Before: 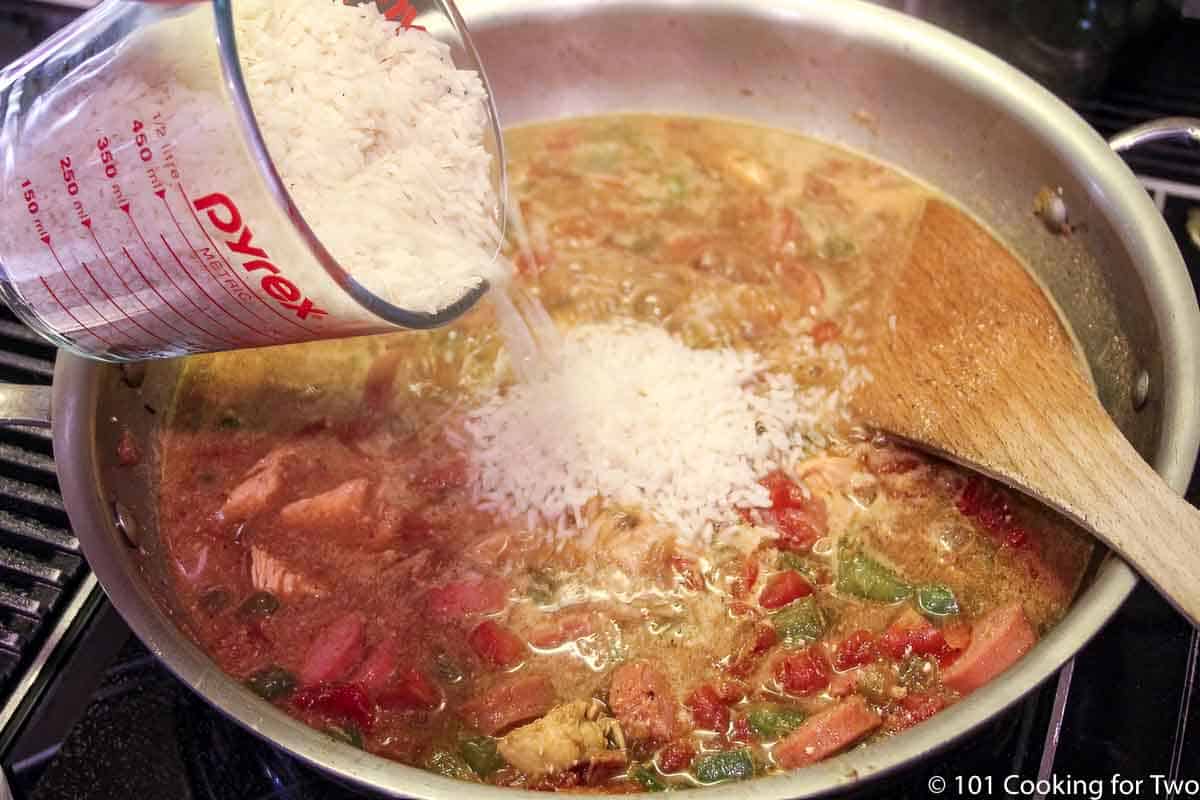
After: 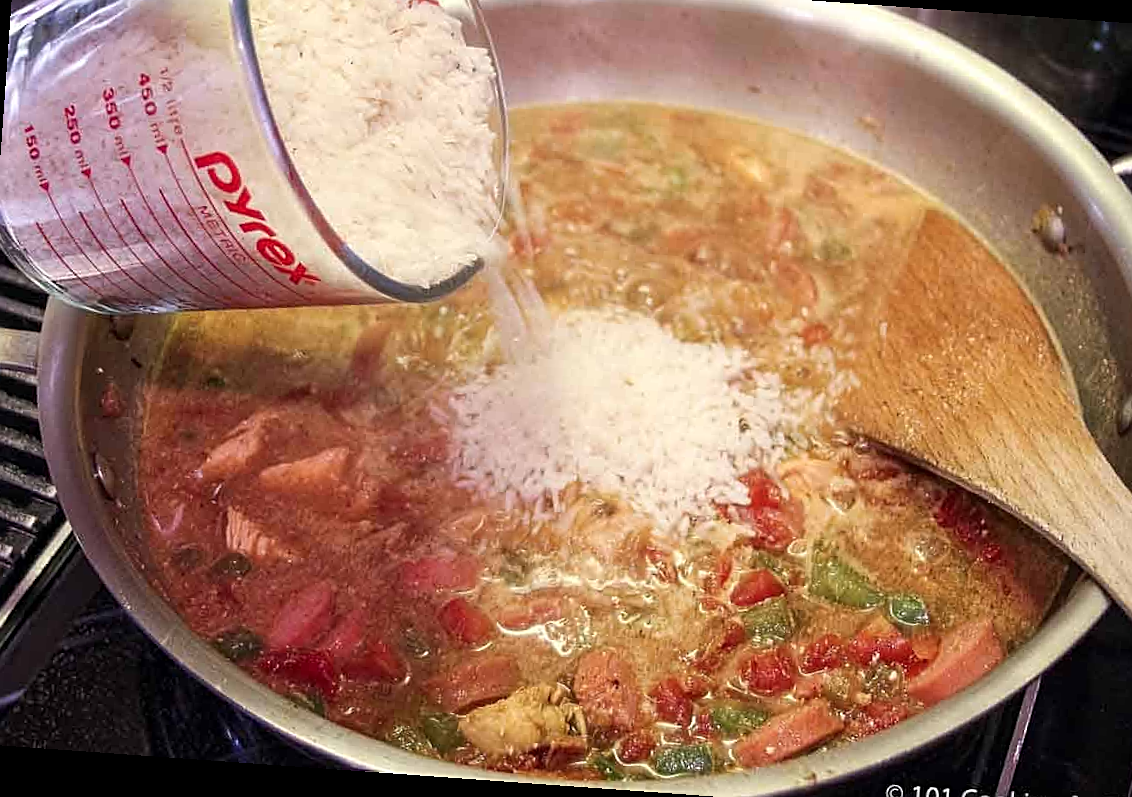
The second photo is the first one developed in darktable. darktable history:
crop: left 3.305%, top 6.436%, right 6.389%, bottom 3.258%
rotate and perspective: rotation 4.1°, automatic cropping off
sharpen: on, module defaults
